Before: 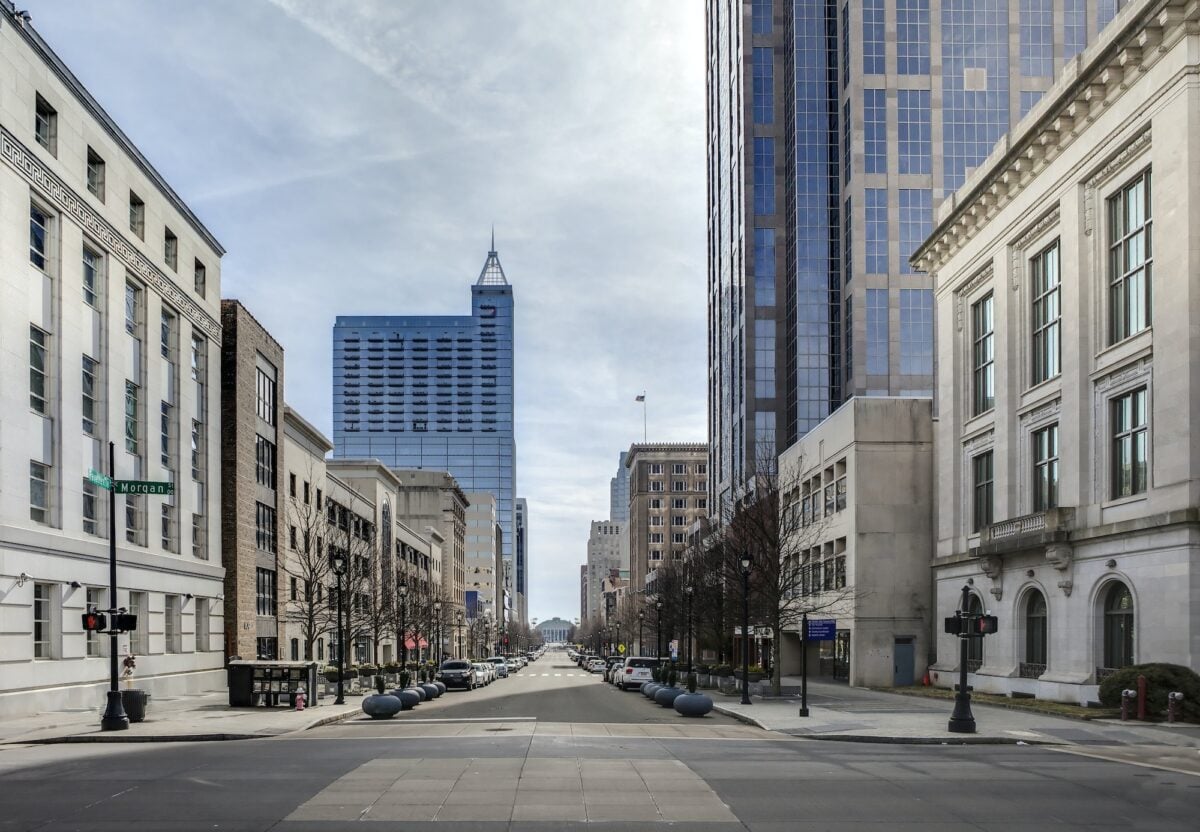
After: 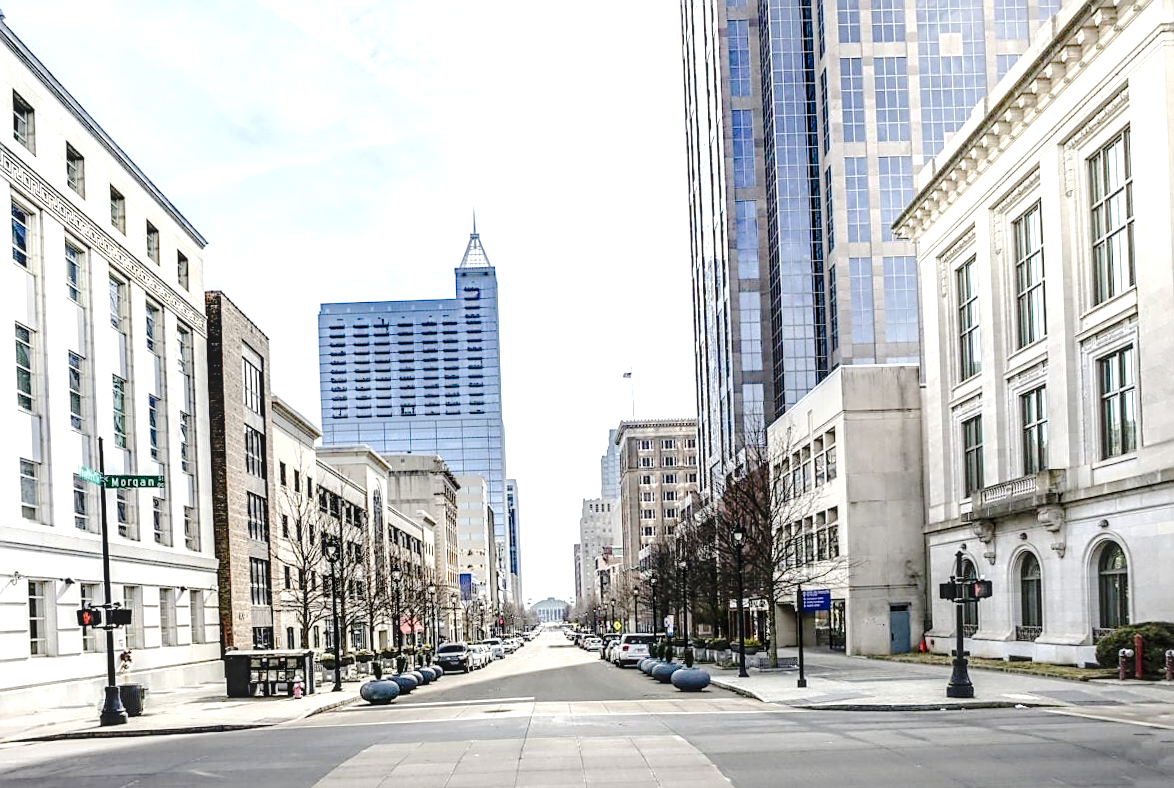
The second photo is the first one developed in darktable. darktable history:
exposure: black level correction 0, exposure 1.015 EV, compensate exposure bias true, compensate highlight preservation false
tone curve: curves: ch0 [(0, 0) (0.003, 0.013) (0.011, 0.012) (0.025, 0.011) (0.044, 0.016) (0.069, 0.029) (0.1, 0.045) (0.136, 0.074) (0.177, 0.123) (0.224, 0.207) (0.277, 0.313) (0.335, 0.414) (0.399, 0.509) (0.468, 0.599) (0.543, 0.663) (0.623, 0.728) (0.709, 0.79) (0.801, 0.854) (0.898, 0.925) (1, 1)], preserve colors none
sharpen: on, module defaults
rotate and perspective: rotation -2°, crop left 0.022, crop right 0.978, crop top 0.049, crop bottom 0.951
tone equalizer: on, module defaults
local contrast: on, module defaults
